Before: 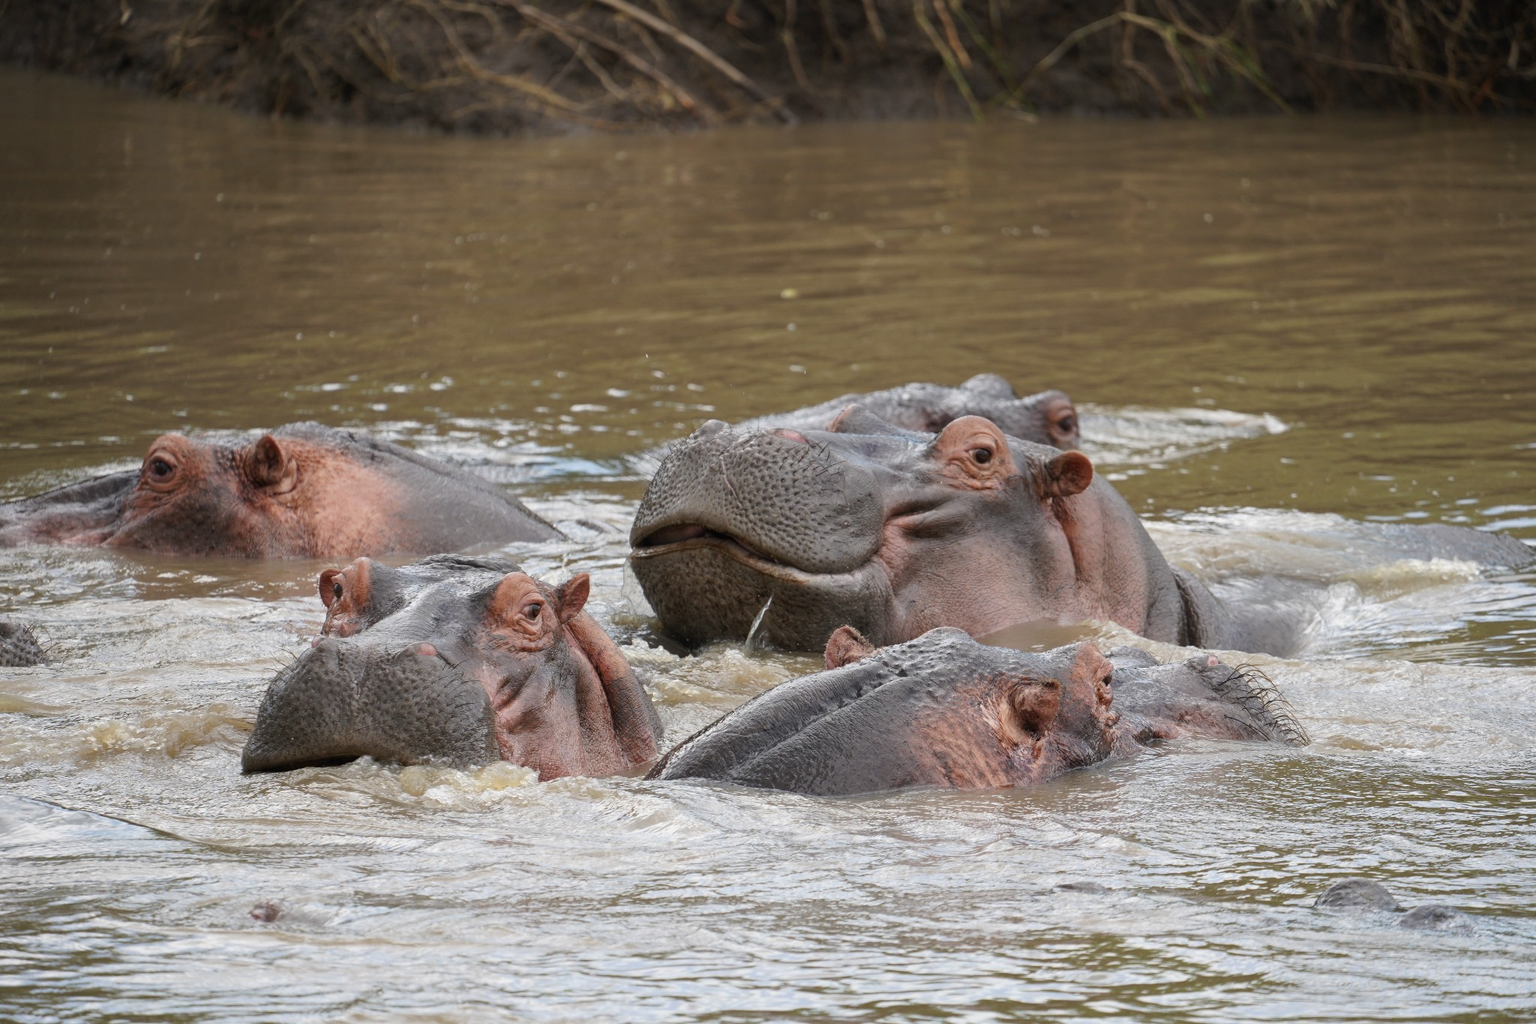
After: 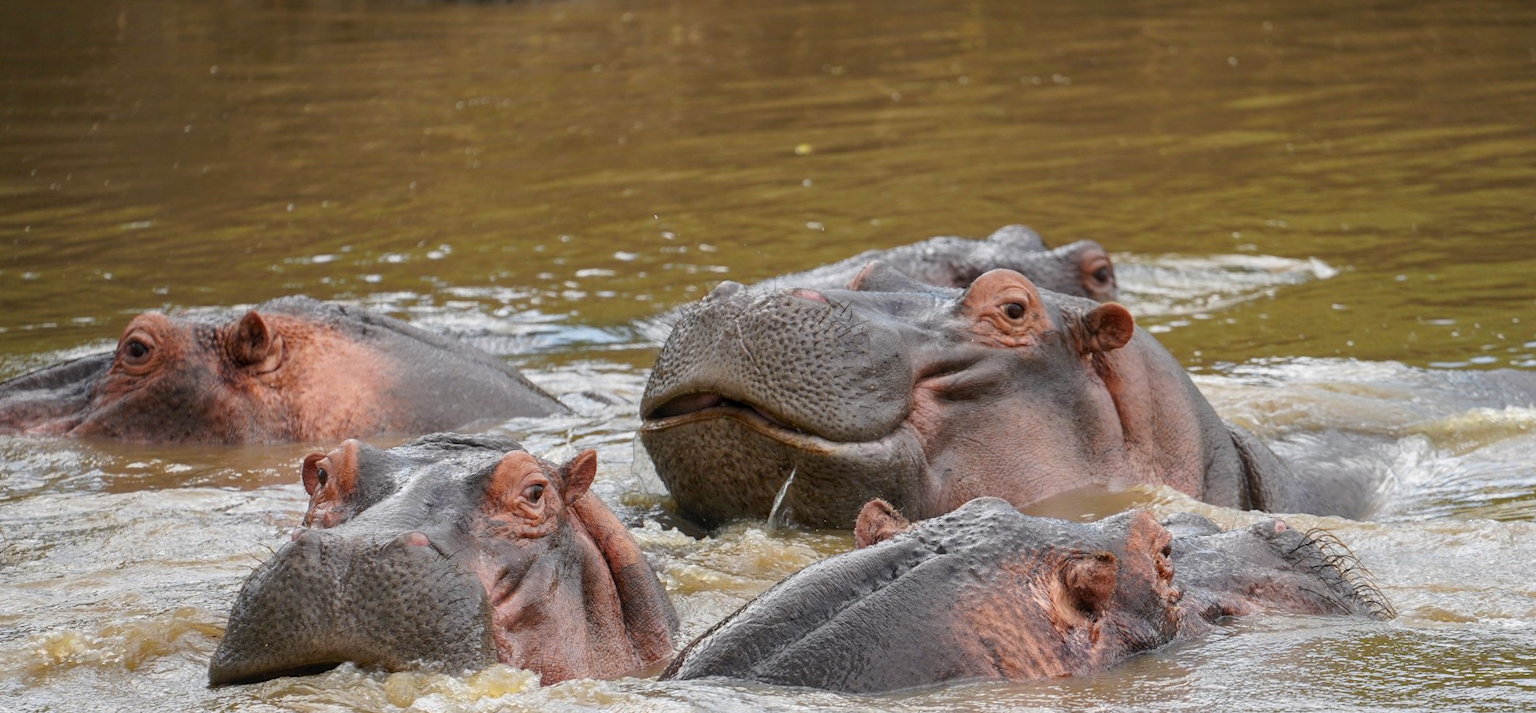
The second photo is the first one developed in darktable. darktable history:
rotate and perspective: rotation -1.68°, lens shift (vertical) -0.146, crop left 0.049, crop right 0.912, crop top 0.032, crop bottom 0.96
color zones: curves: ch0 [(0.224, 0.526) (0.75, 0.5)]; ch1 [(0.055, 0.526) (0.224, 0.761) (0.377, 0.526) (0.75, 0.5)]
exposure: black level correction 0.001, compensate highlight preservation false
crop: top 11.166%, bottom 22.168%
local contrast: detail 110%
